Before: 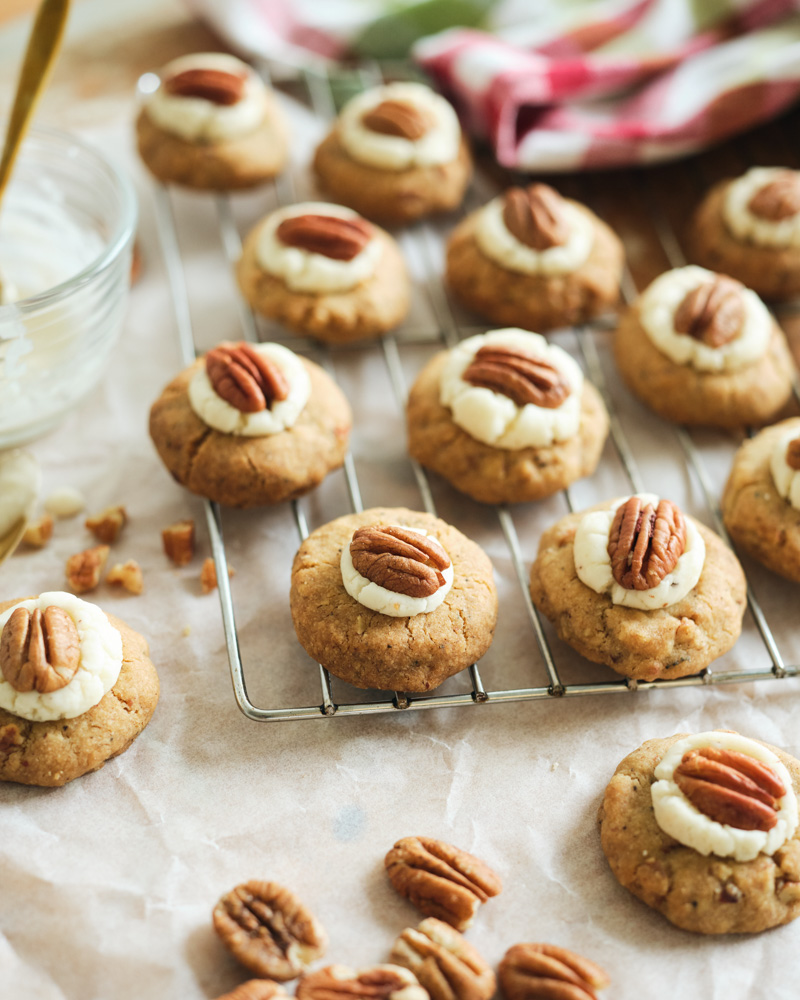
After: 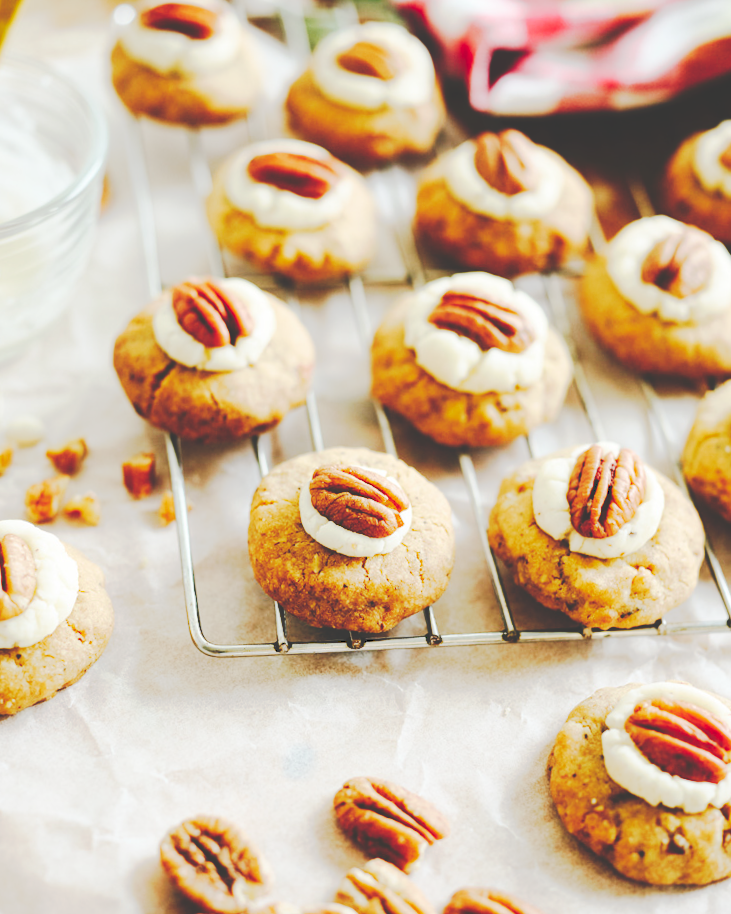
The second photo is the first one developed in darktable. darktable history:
white balance: emerald 1
crop and rotate: angle -1.96°, left 3.097%, top 4.154%, right 1.586%, bottom 0.529%
base curve: curves: ch0 [(0, 0) (0.032, 0.025) (0.121, 0.166) (0.206, 0.329) (0.605, 0.79) (1, 1)], preserve colors none
tone curve: curves: ch0 [(0, 0) (0.003, 0.219) (0.011, 0.219) (0.025, 0.223) (0.044, 0.226) (0.069, 0.232) (0.1, 0.24) (0.136, 0.245) (0.177, 0.257) (0.224, 0.281) (0.277, 0.324) (0.335, 0.392) (0.399, 0.484) (0.468, 0.585) (0.543, 0.672) (0.623, 0.741) (0.709, 0.788) (0.801, 0.835) (0.898, 0.878) (1, 1)], preserve colors none
